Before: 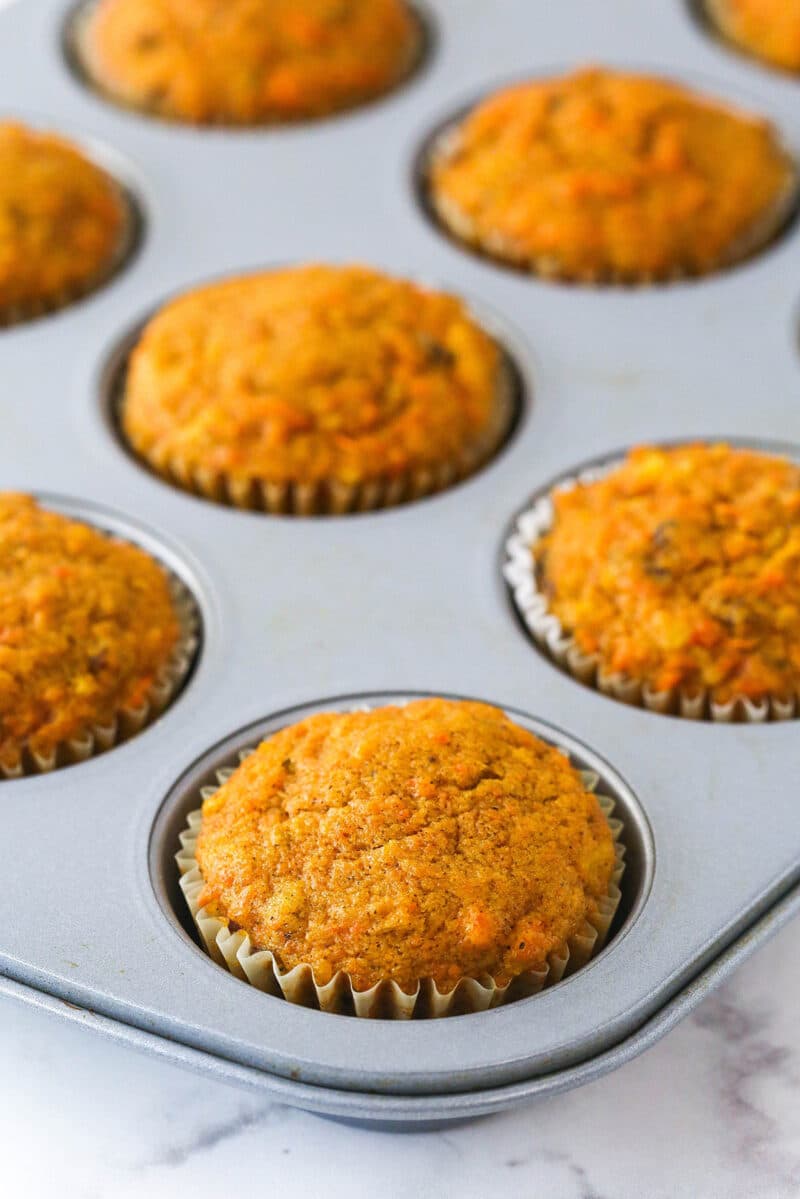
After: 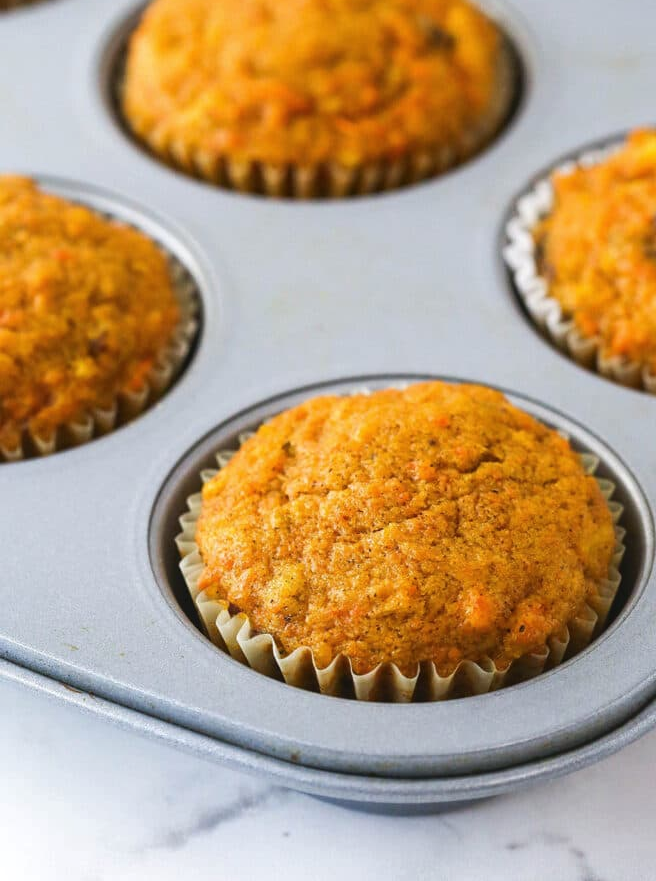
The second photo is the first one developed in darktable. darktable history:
crop: top 26.459%, right 17.945%
levels: black 0.064%, levels [0, 0.51, 1]
shadows and highlights: shadows 61.51, white point adjustment 0.517, highlights -34.63, compress 83.37%
